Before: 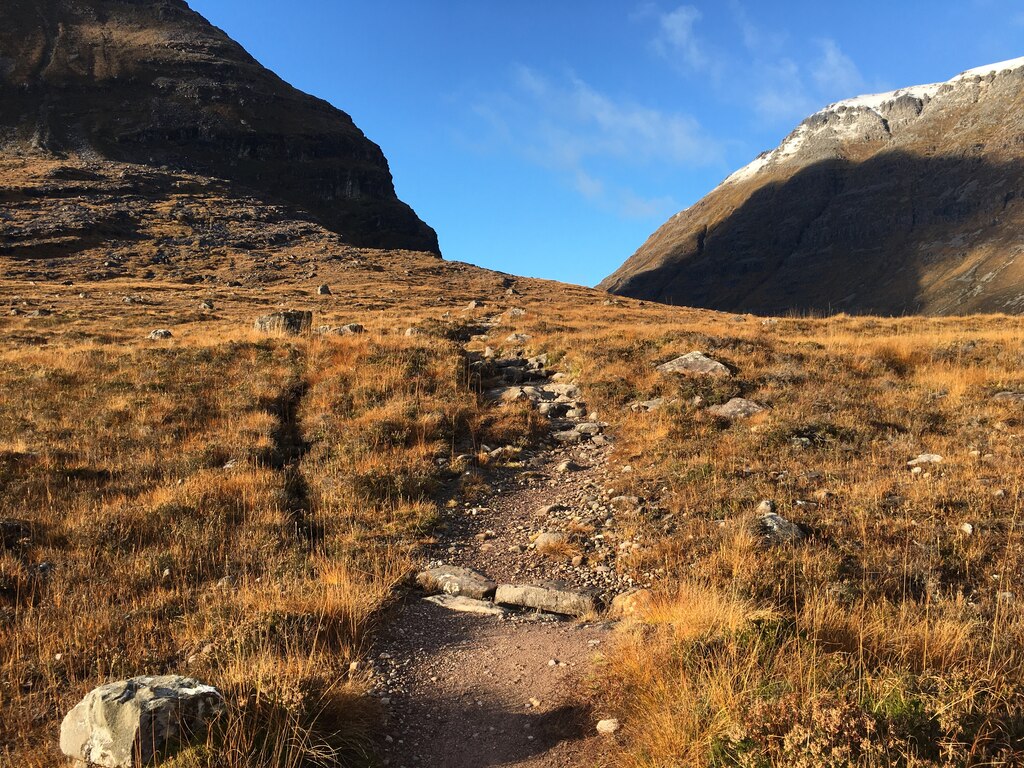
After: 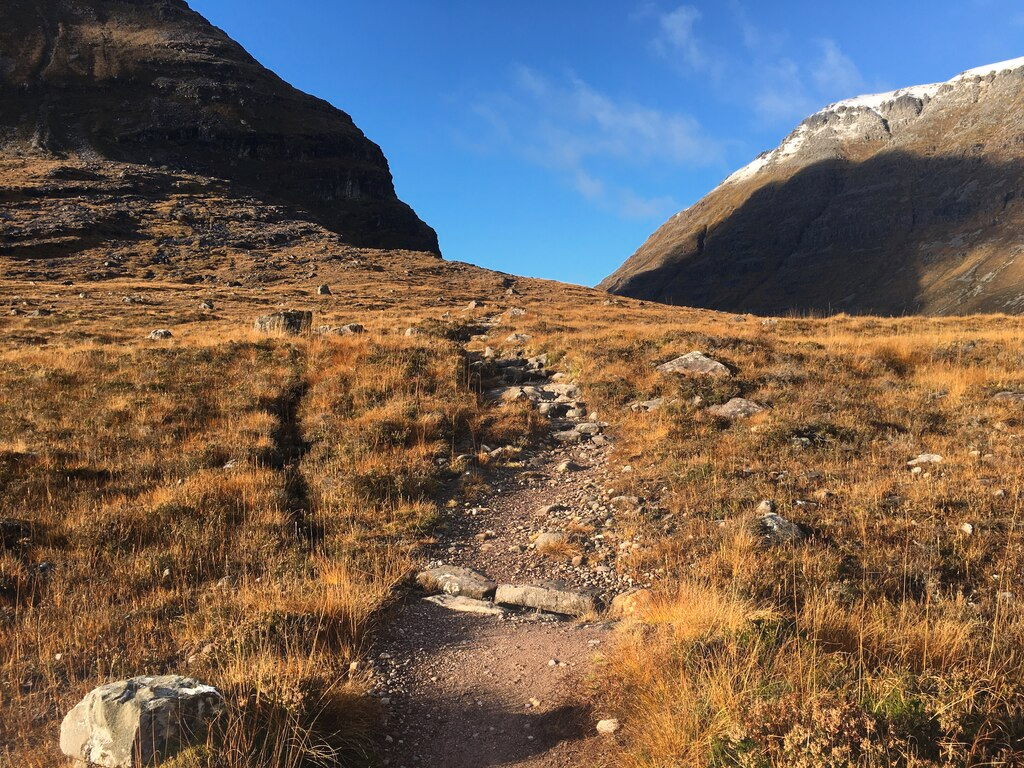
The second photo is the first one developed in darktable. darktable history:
levels: mode automatic, gray 50.8%
color zones: curves: ch0 [(0, 0.5) (0.143, 0.5) (0.286, 0.5) (0.429, 0.495) (0.571, 0.437) (0.714, 0.44) (0.857, 0.496) (1, 0.5)]
white balance: red 1.009, blue 1.027
bloom: threshold 82.5%, strength 16.25%
